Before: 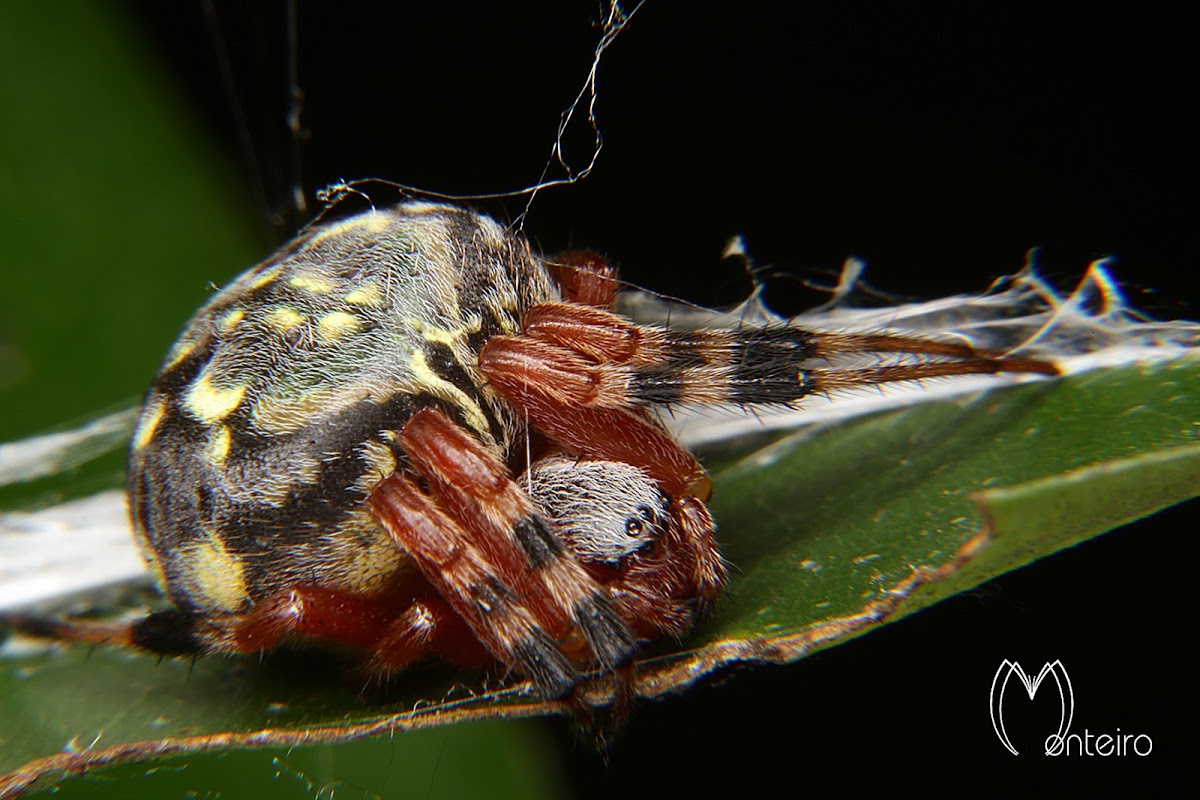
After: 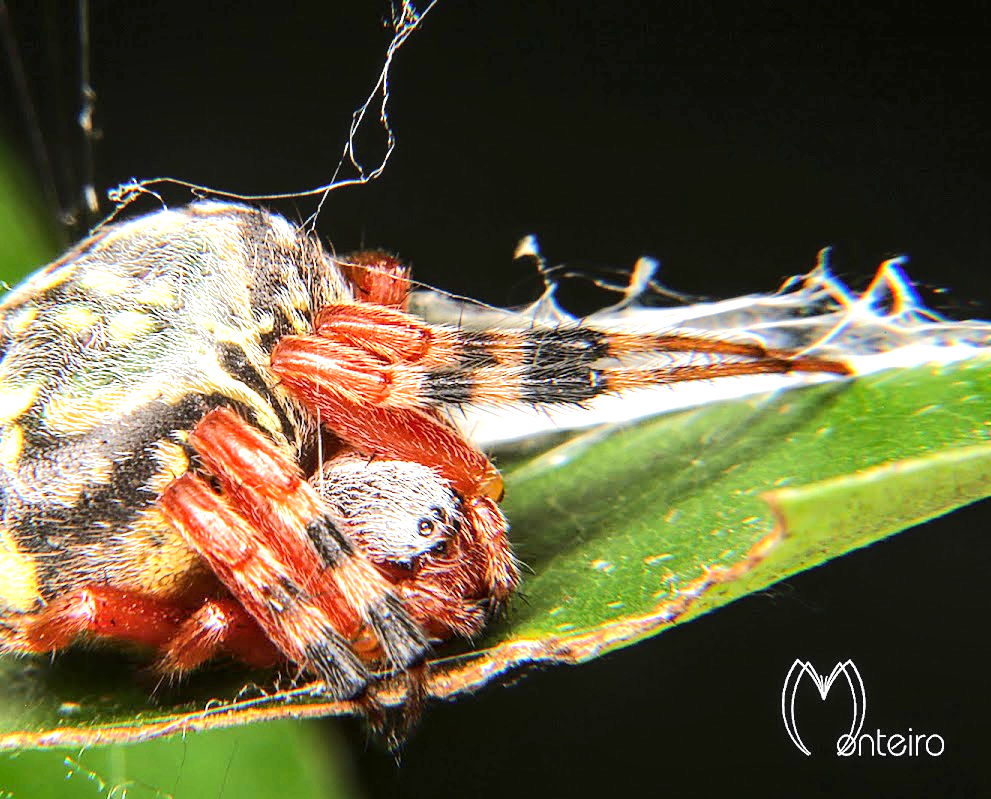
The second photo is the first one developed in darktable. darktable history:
exposure: black level correction 0, exposure 1.361 EV, compensate highlight preservation false
tone equalizer: -7 EV 0.145 EV, -6 EV 0.63 EV, -5 EV 1.15 EV, -4 EV 1.32 EV, -3 EV 1.16 EV, -2 EV 0.6 EV, -1 EV 0.152 EV, edges refinement/feathering 500, mask exposure compensation -1.57 EV, preserve details no
local contrast: detail 130%
crop: left 17.352%, bottom 0.02%
